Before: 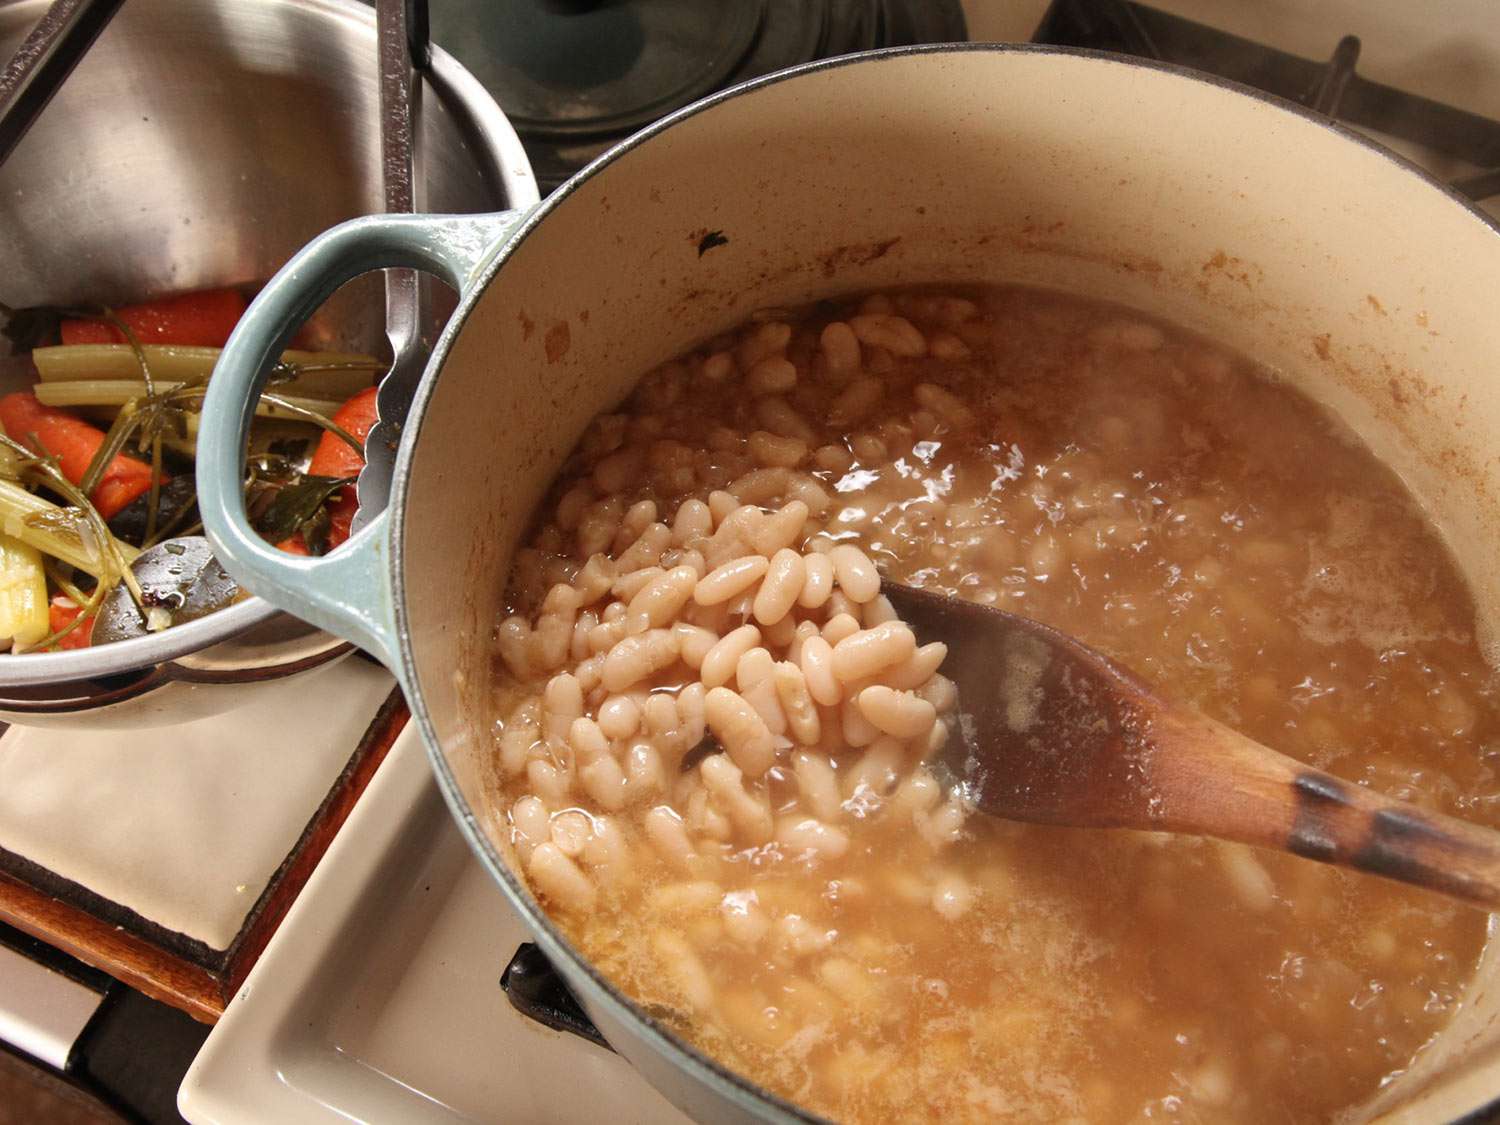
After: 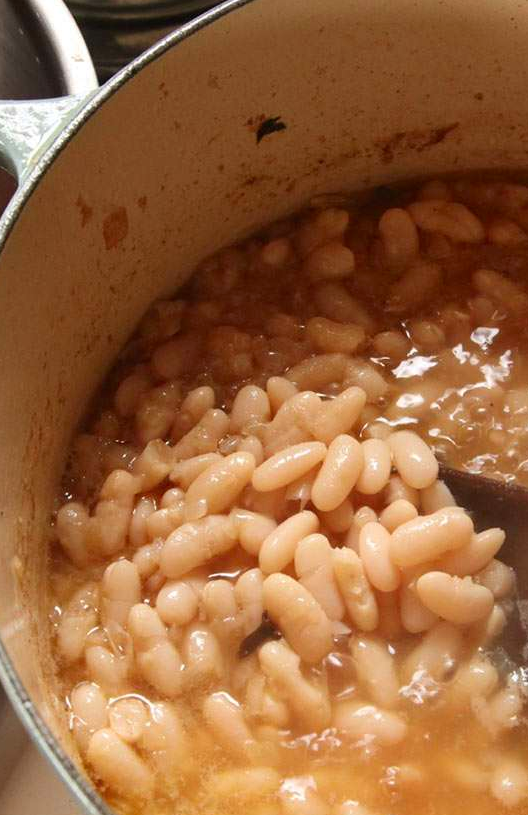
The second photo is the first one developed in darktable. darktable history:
crop and rotate: left 29.476%, top 10.214%, right 35.32%, bottom 17.333%
contrast brightness saturation: contrast 0.04, saturation 0.16
